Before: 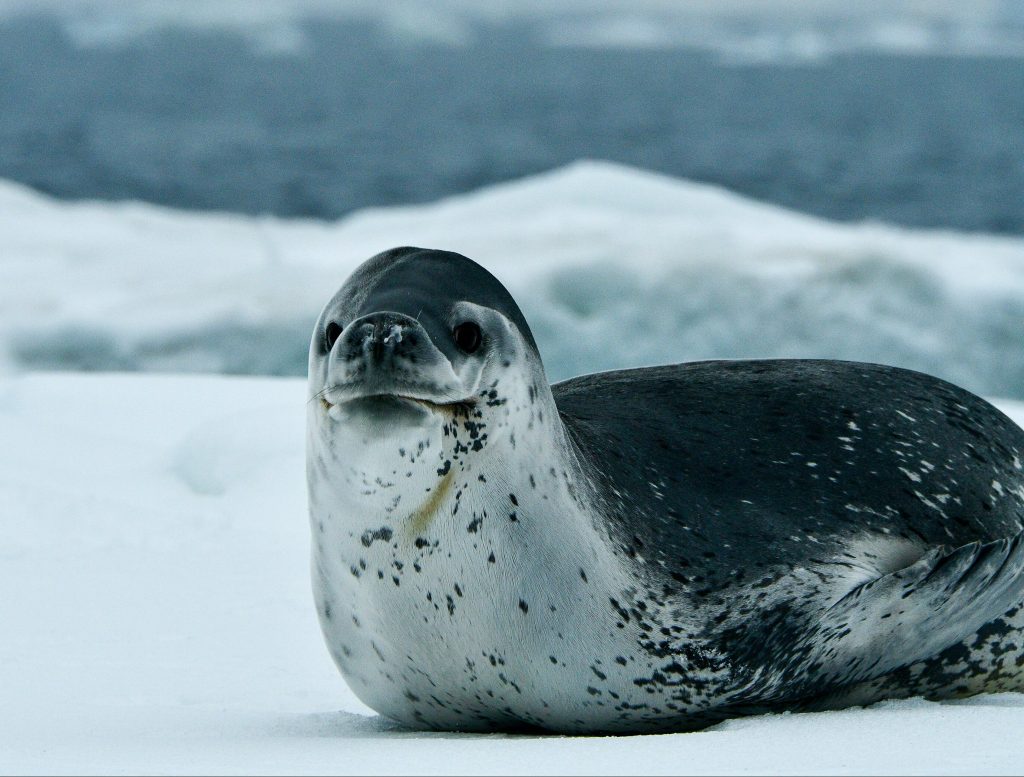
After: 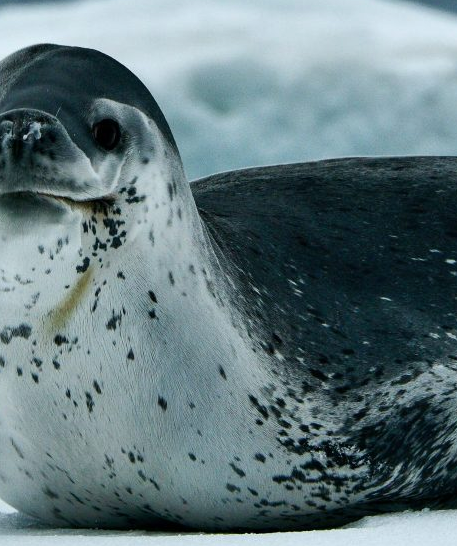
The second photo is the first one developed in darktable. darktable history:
crop: left 35.299%, top 26.25%, right 19.979%, bottom 3.371%
shadows and highlights: white point adjustment 0.823, soften with gaussian
